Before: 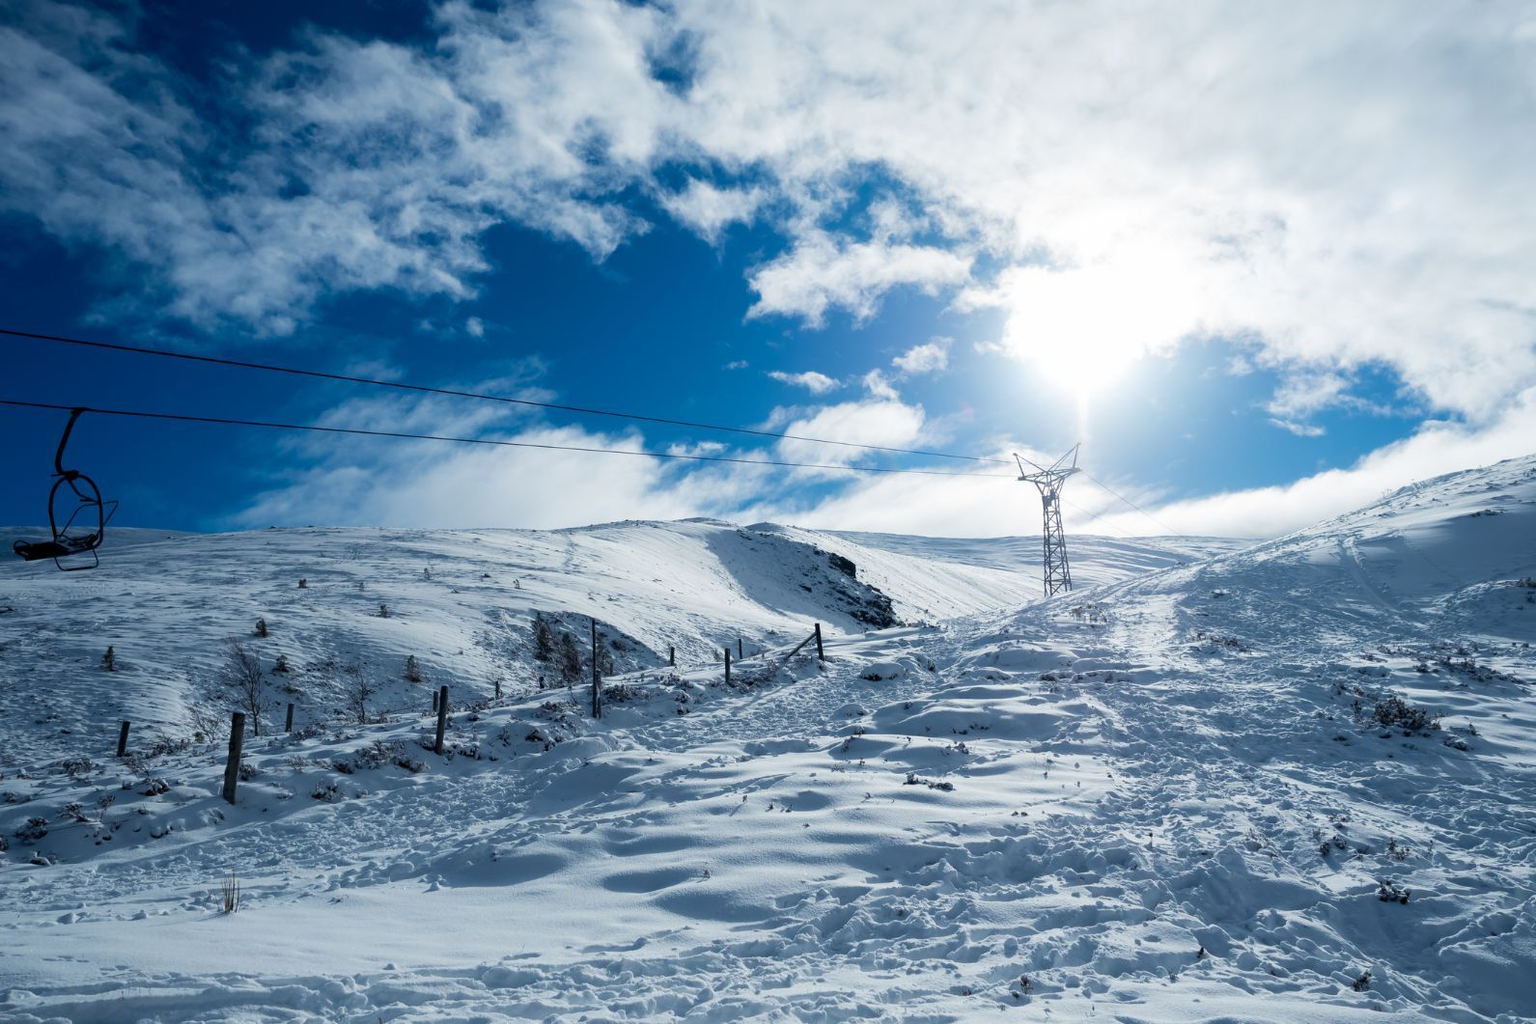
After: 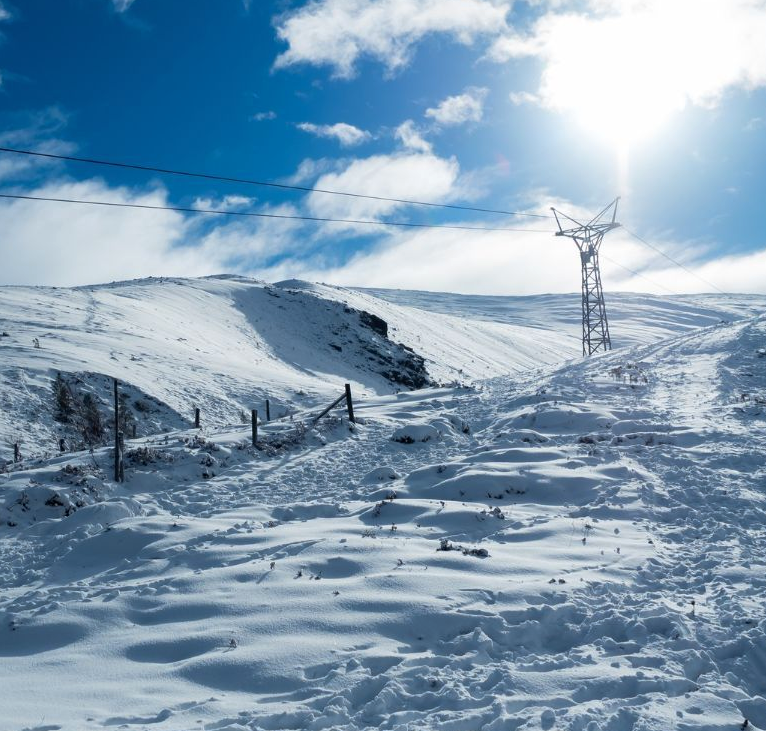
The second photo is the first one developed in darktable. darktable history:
base curve: curves: ch0 [(0, 0) (0.303, 0.277) (1, 1)], preserve colors none
crop: left 31.415%, top 24.756%, right 20.418%, bottom 6.265%
